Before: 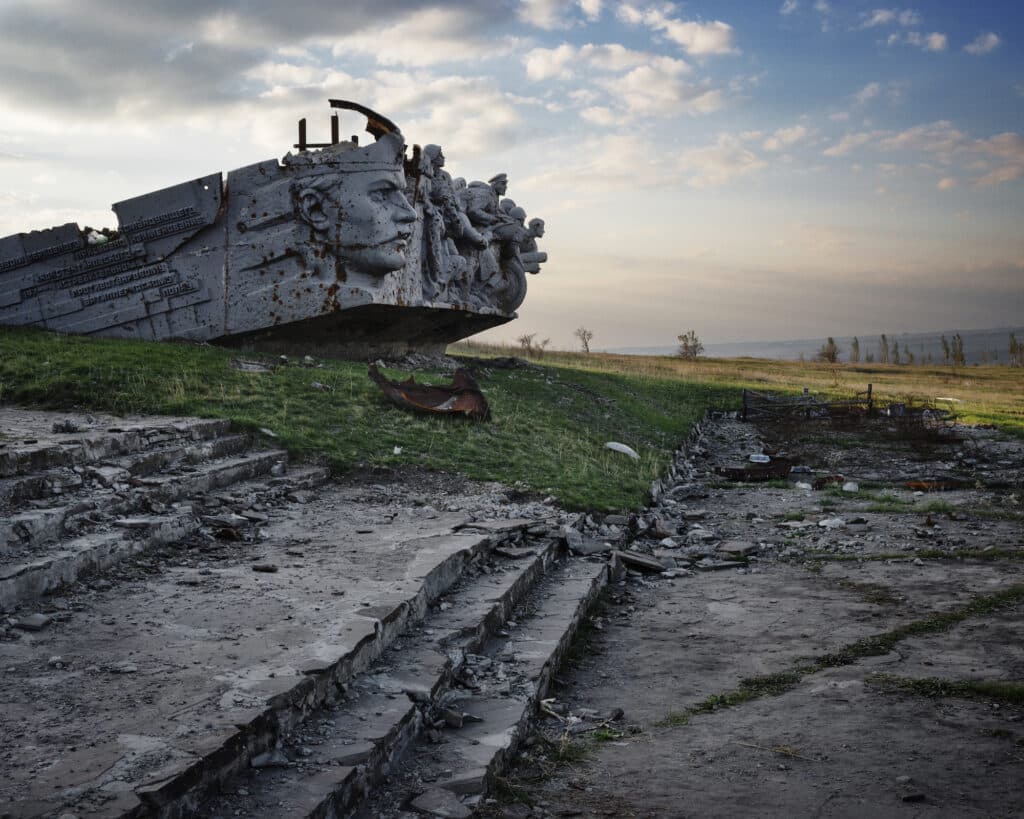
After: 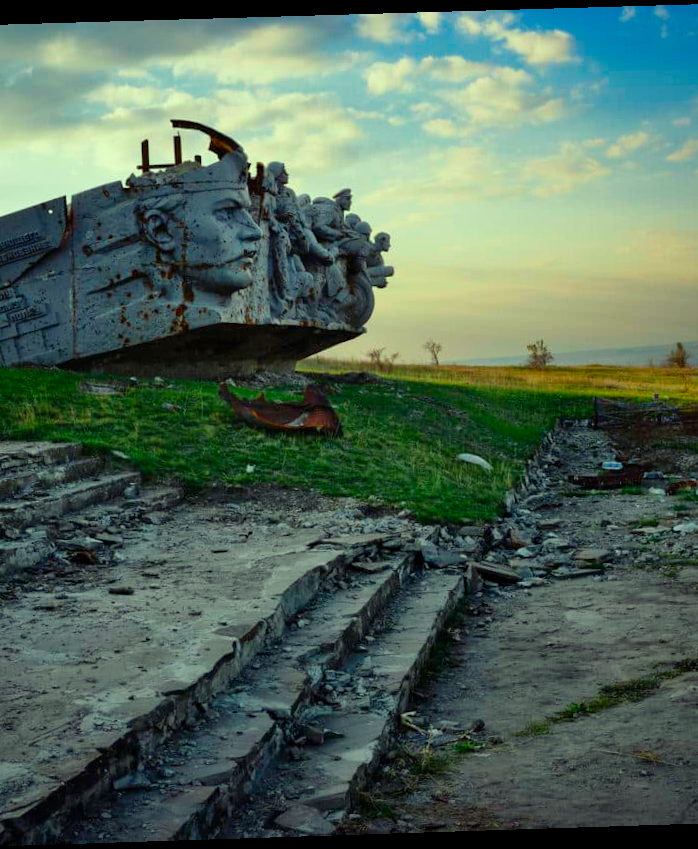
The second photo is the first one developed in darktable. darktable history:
crop and rotate: left 15.546%, right 17.787%
color correction: highlights a* -10.77, highlights b* 9.8, saturation 1.72
exposure: exposure -0.04 EV, compensate highlight preservation false
rotate and perspective: rotation -1.77°, lens shift (horizontal) 0.004, automatic cropping off
